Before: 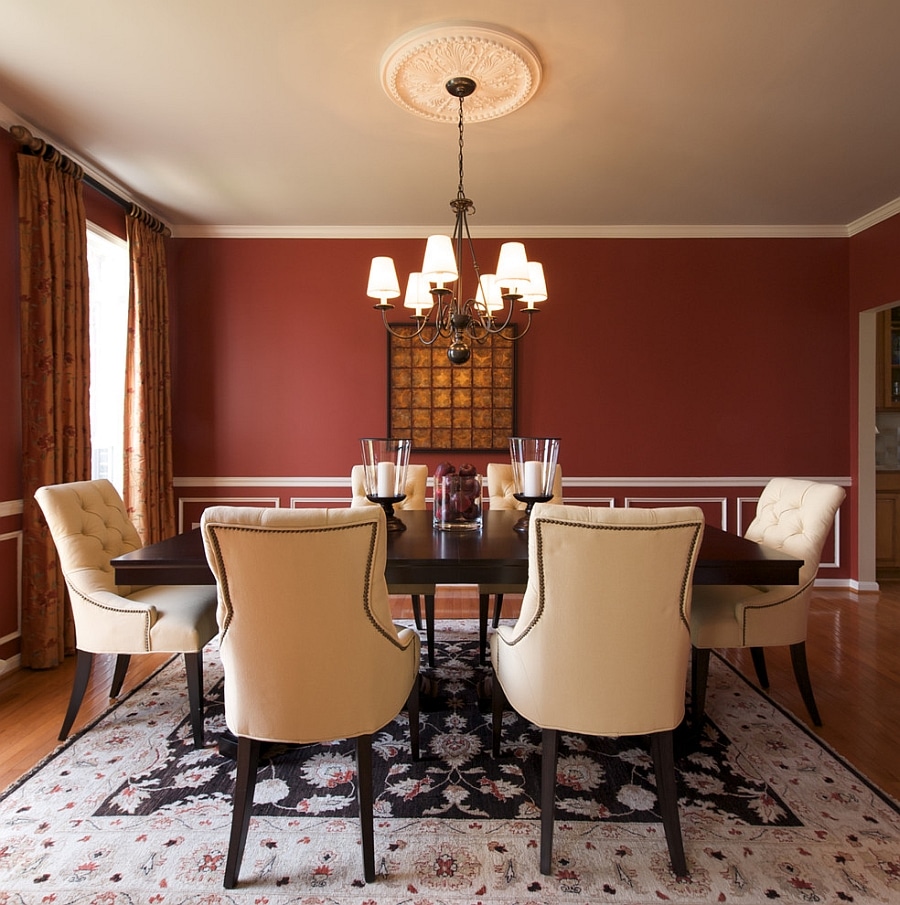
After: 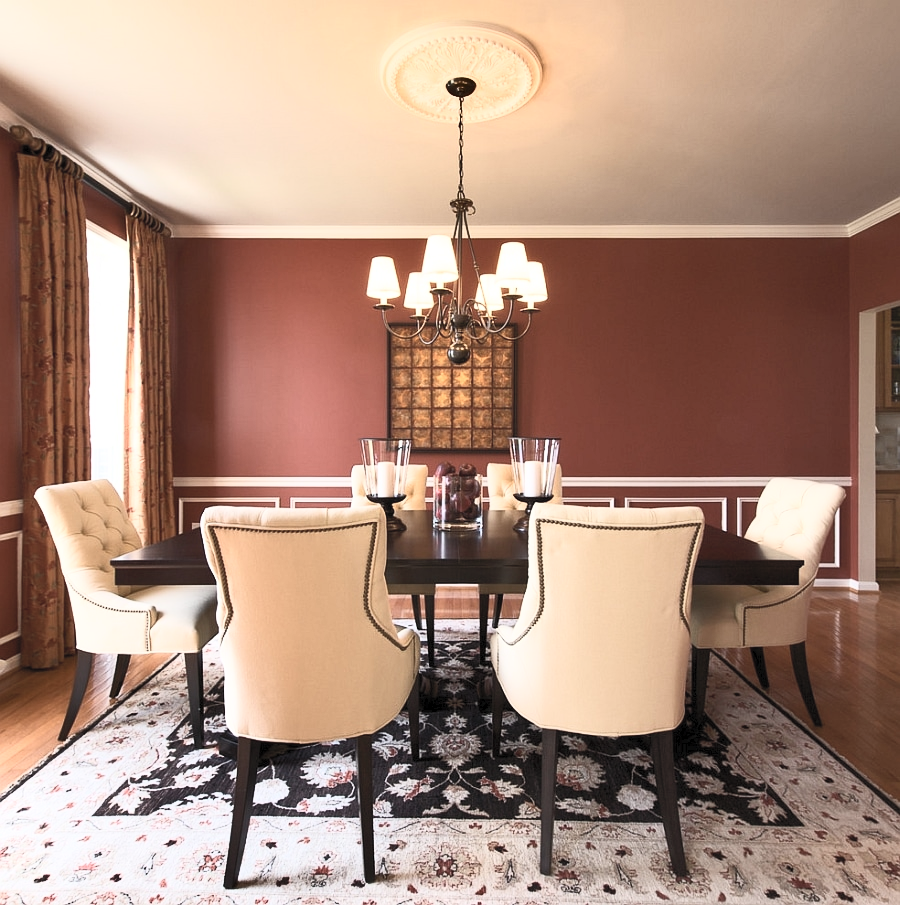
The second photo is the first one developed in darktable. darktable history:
contrast brightness saturation: contrast 0.43, brightness 0.56, saturation -0.19
shadows and highlights: soften with gaussian
